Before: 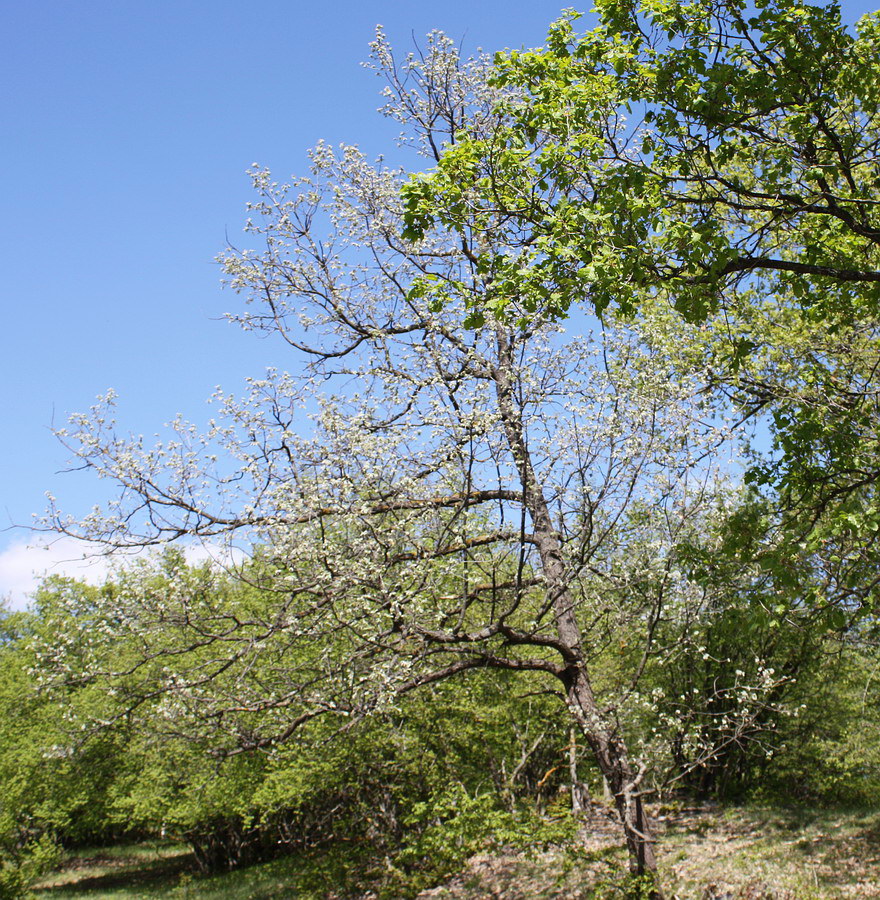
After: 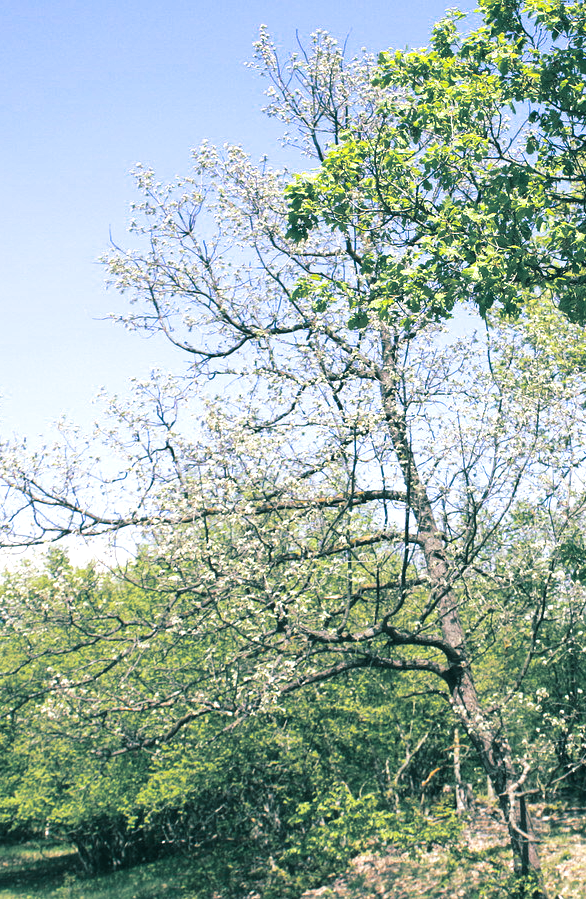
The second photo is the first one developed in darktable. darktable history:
crop and rotate: left 13.342%, right 19.991%
levels: levels [0, 0.478, 1]
split-toning: shadows › hue 186.43°, highlights › hue 49.29°, compress 30.29%
exposure: black level correction -0.002, exposure 0.54 EV, compensate highlight preservation false
